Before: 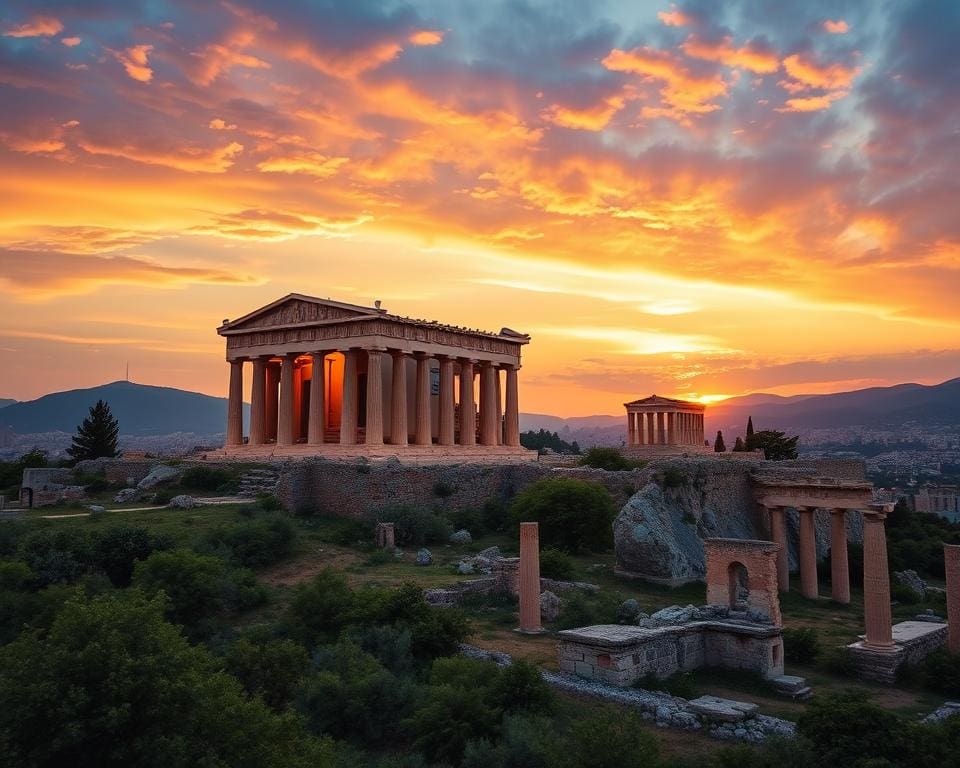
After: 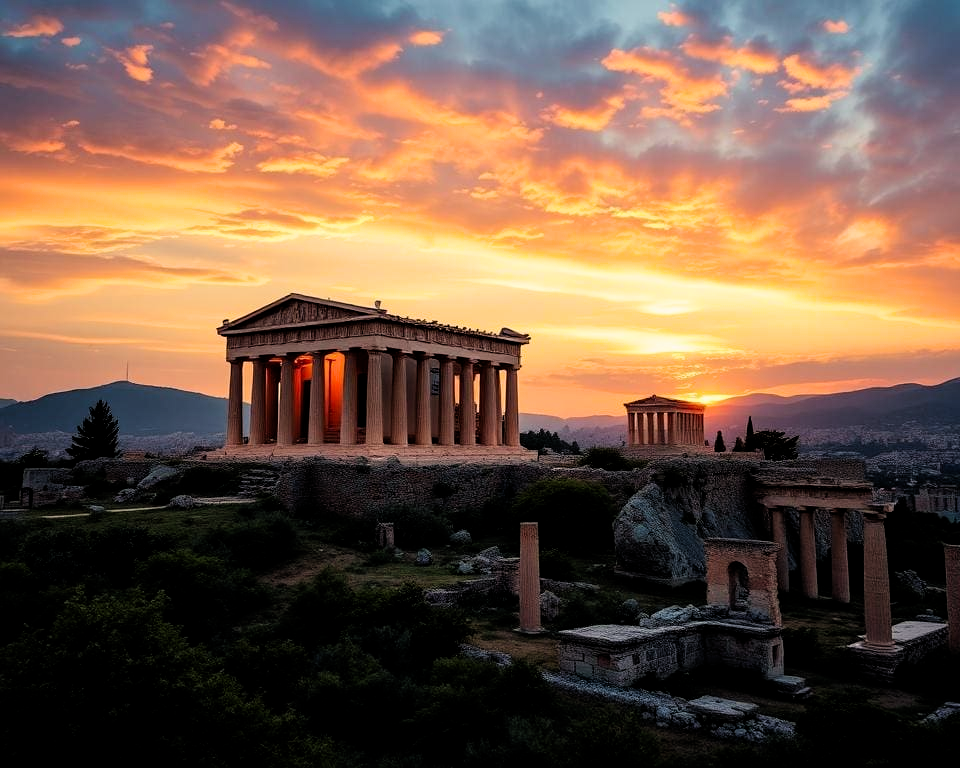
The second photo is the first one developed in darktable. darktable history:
filmic rgb: black relative exposure -6.36 EV, white relative exposure 2.79 EV, target black luminance 0%, hardness 4.62, latitude 67.47%, contrast 1.293, shadows ↔ highlights balance -3.29%
color correction: highlights a* 0.799, highlights b* 2.86, saturation 1.06
